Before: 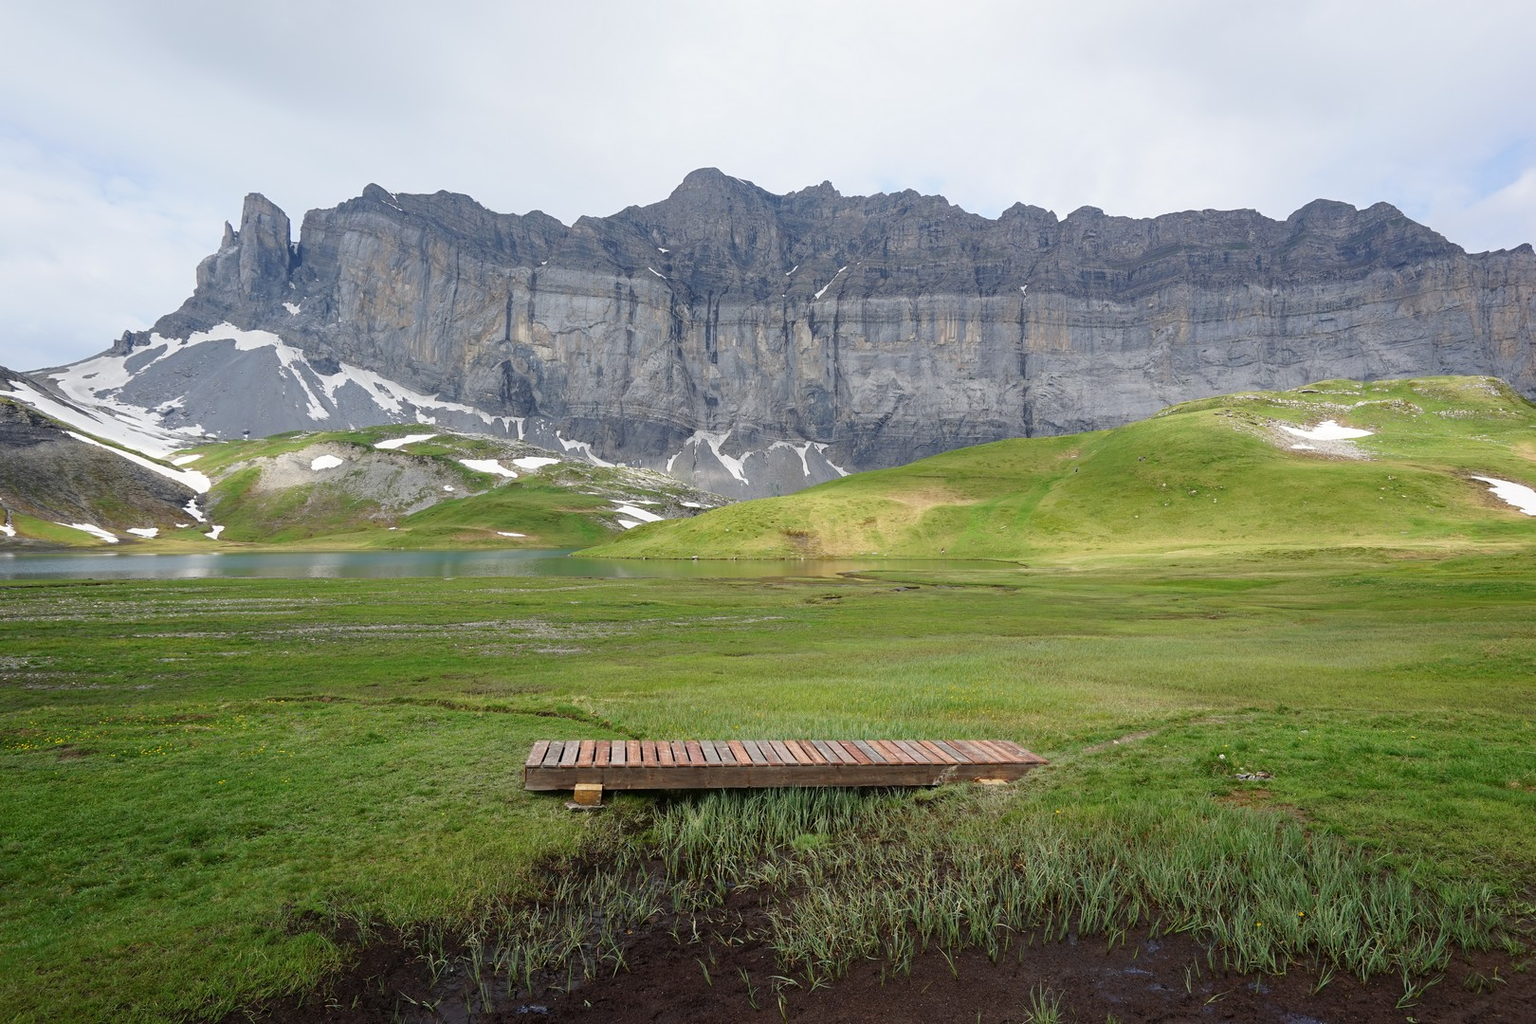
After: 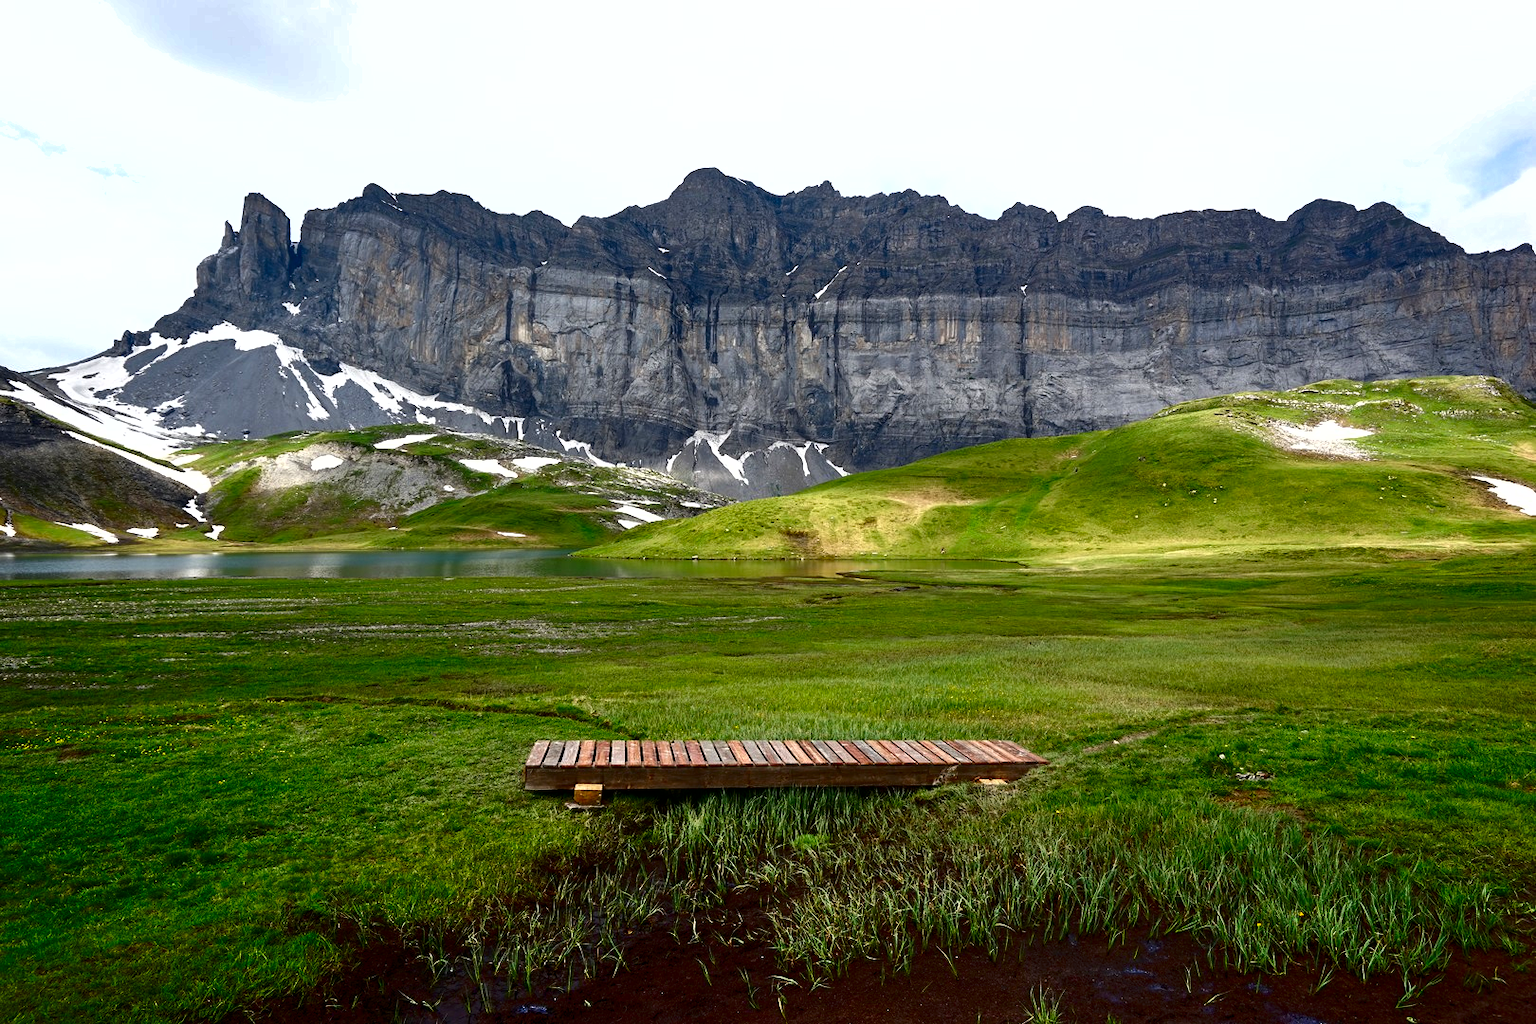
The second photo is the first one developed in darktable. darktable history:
contrast brightness saturation: contrast 0.09, brightness -0.59, saturation 0.17
shadows and highlights: low approximation 0.01, soften with gaussian
exposure: exposure 0.6 EV, compensate highlight preservation false
